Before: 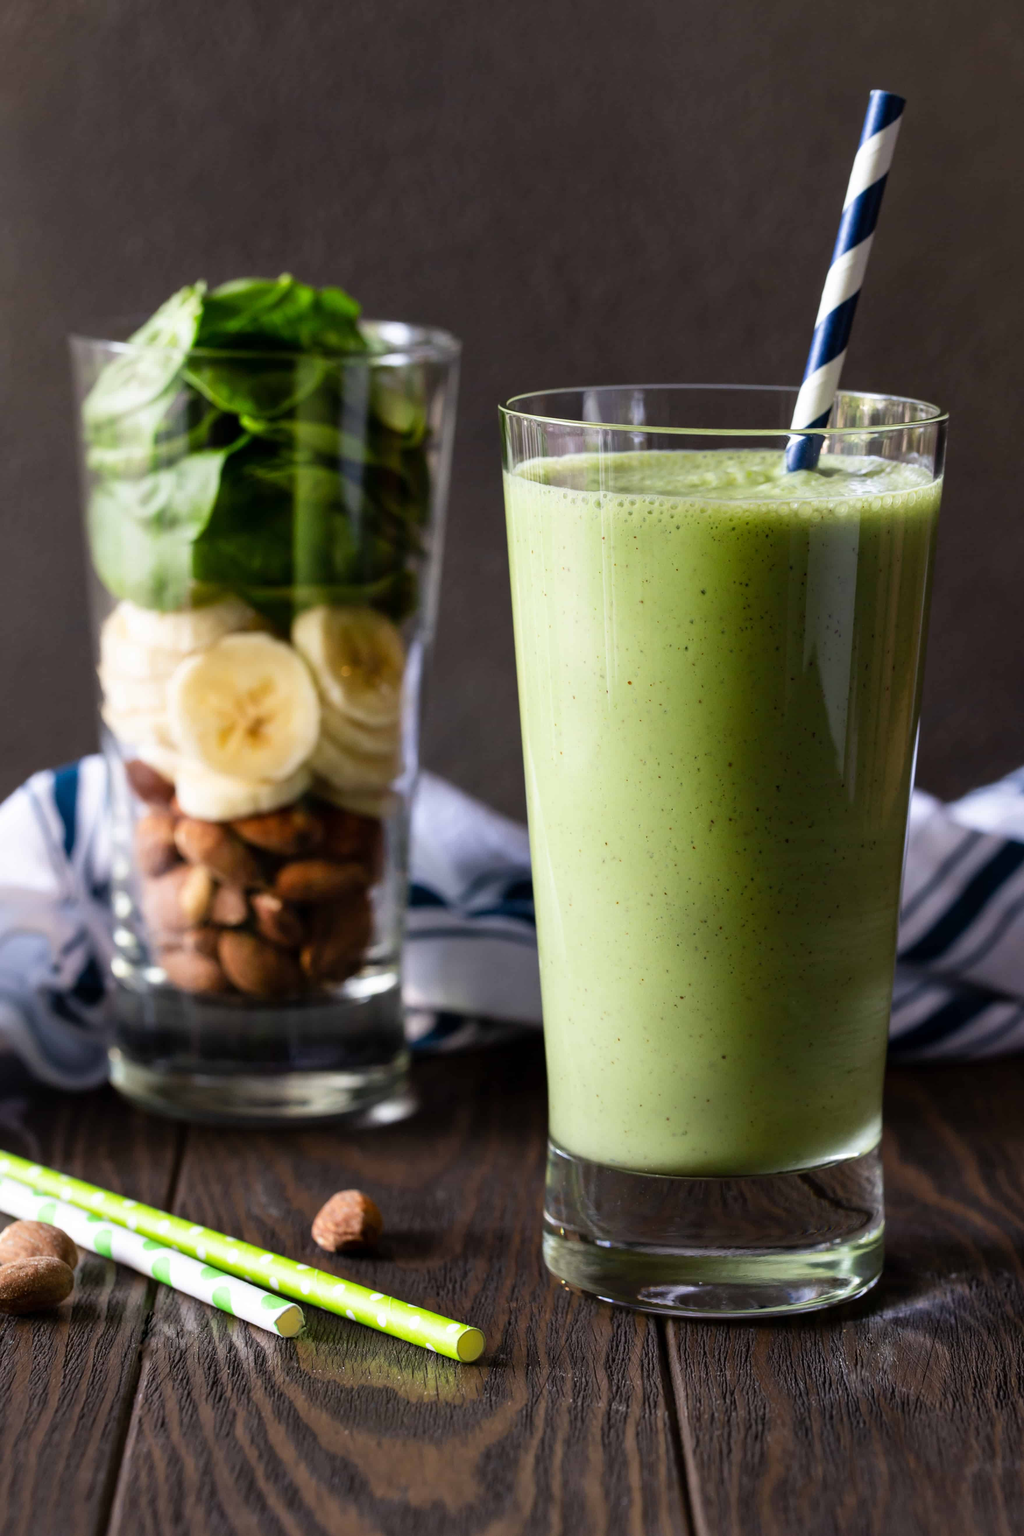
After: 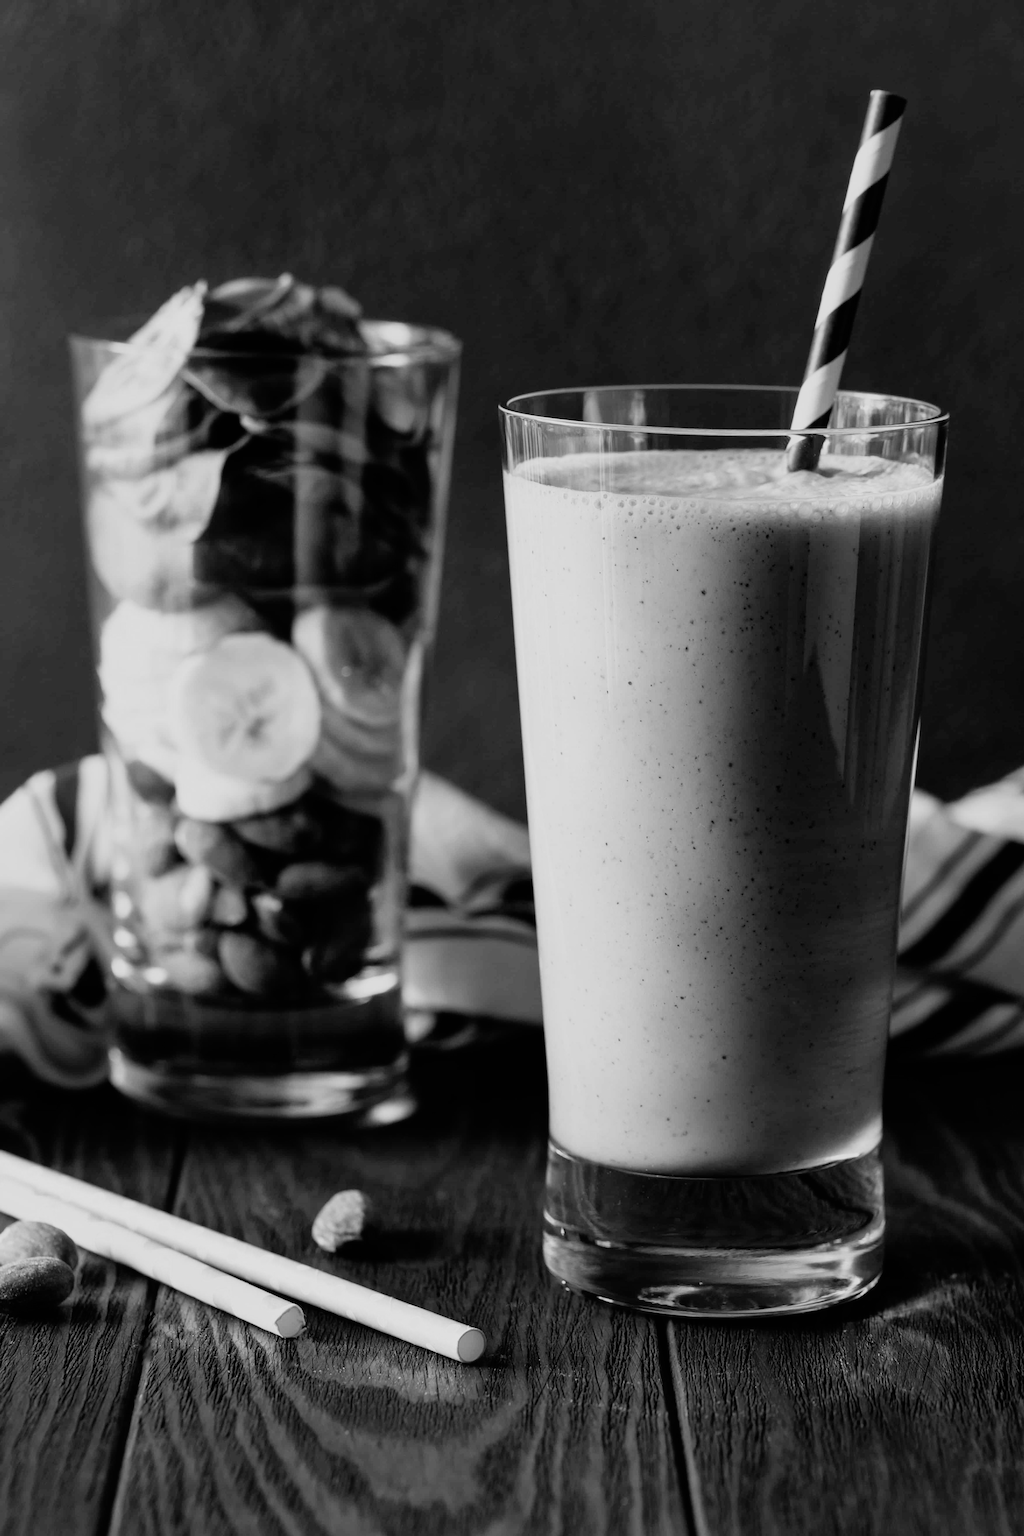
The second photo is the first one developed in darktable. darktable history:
monochrome: a 32, b 64, size 2.3
filmic rgb: black relative exposure -11.88 EV, white relative exposure 5.43 EV, threshold 3 EV, hardness 4.49, latitude 50%, contrast 1.14, color science v5 (2021), contrast in shadows safe, contrast in highlights safe, enable highlight reconstruction true
